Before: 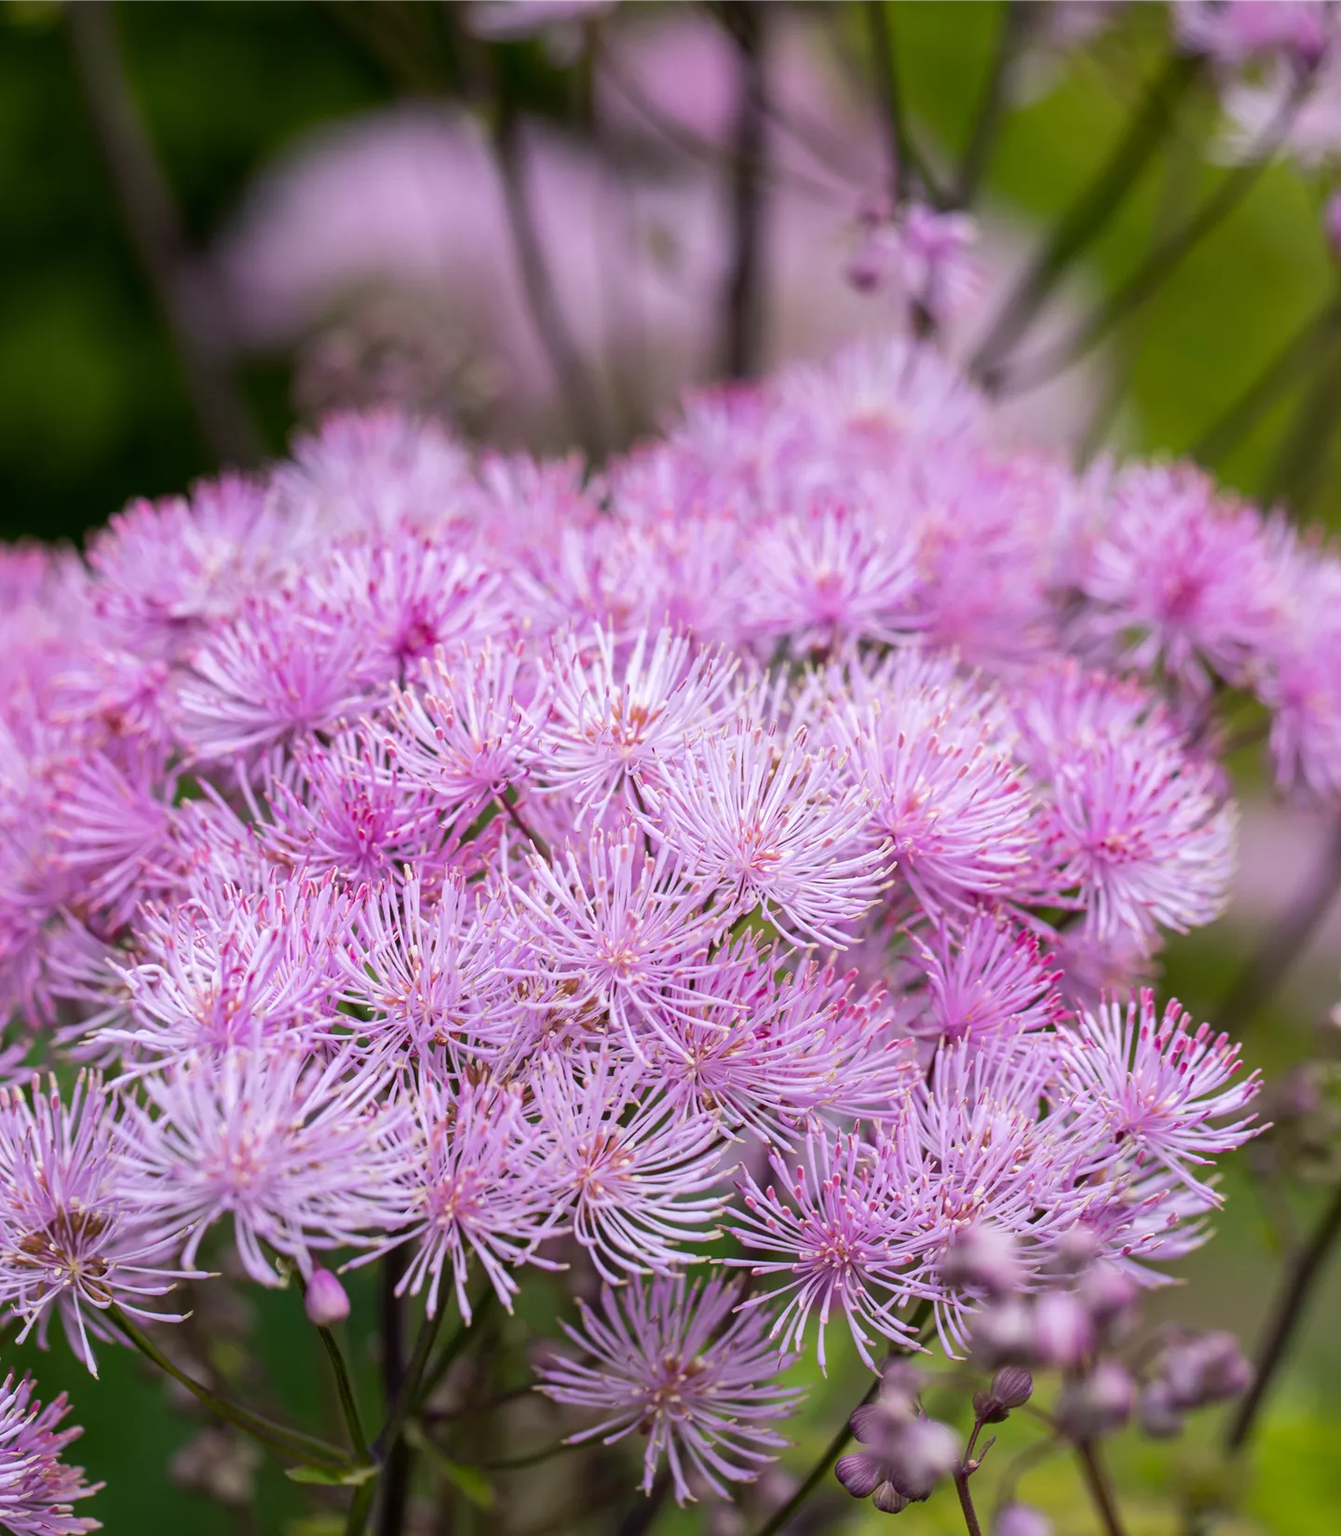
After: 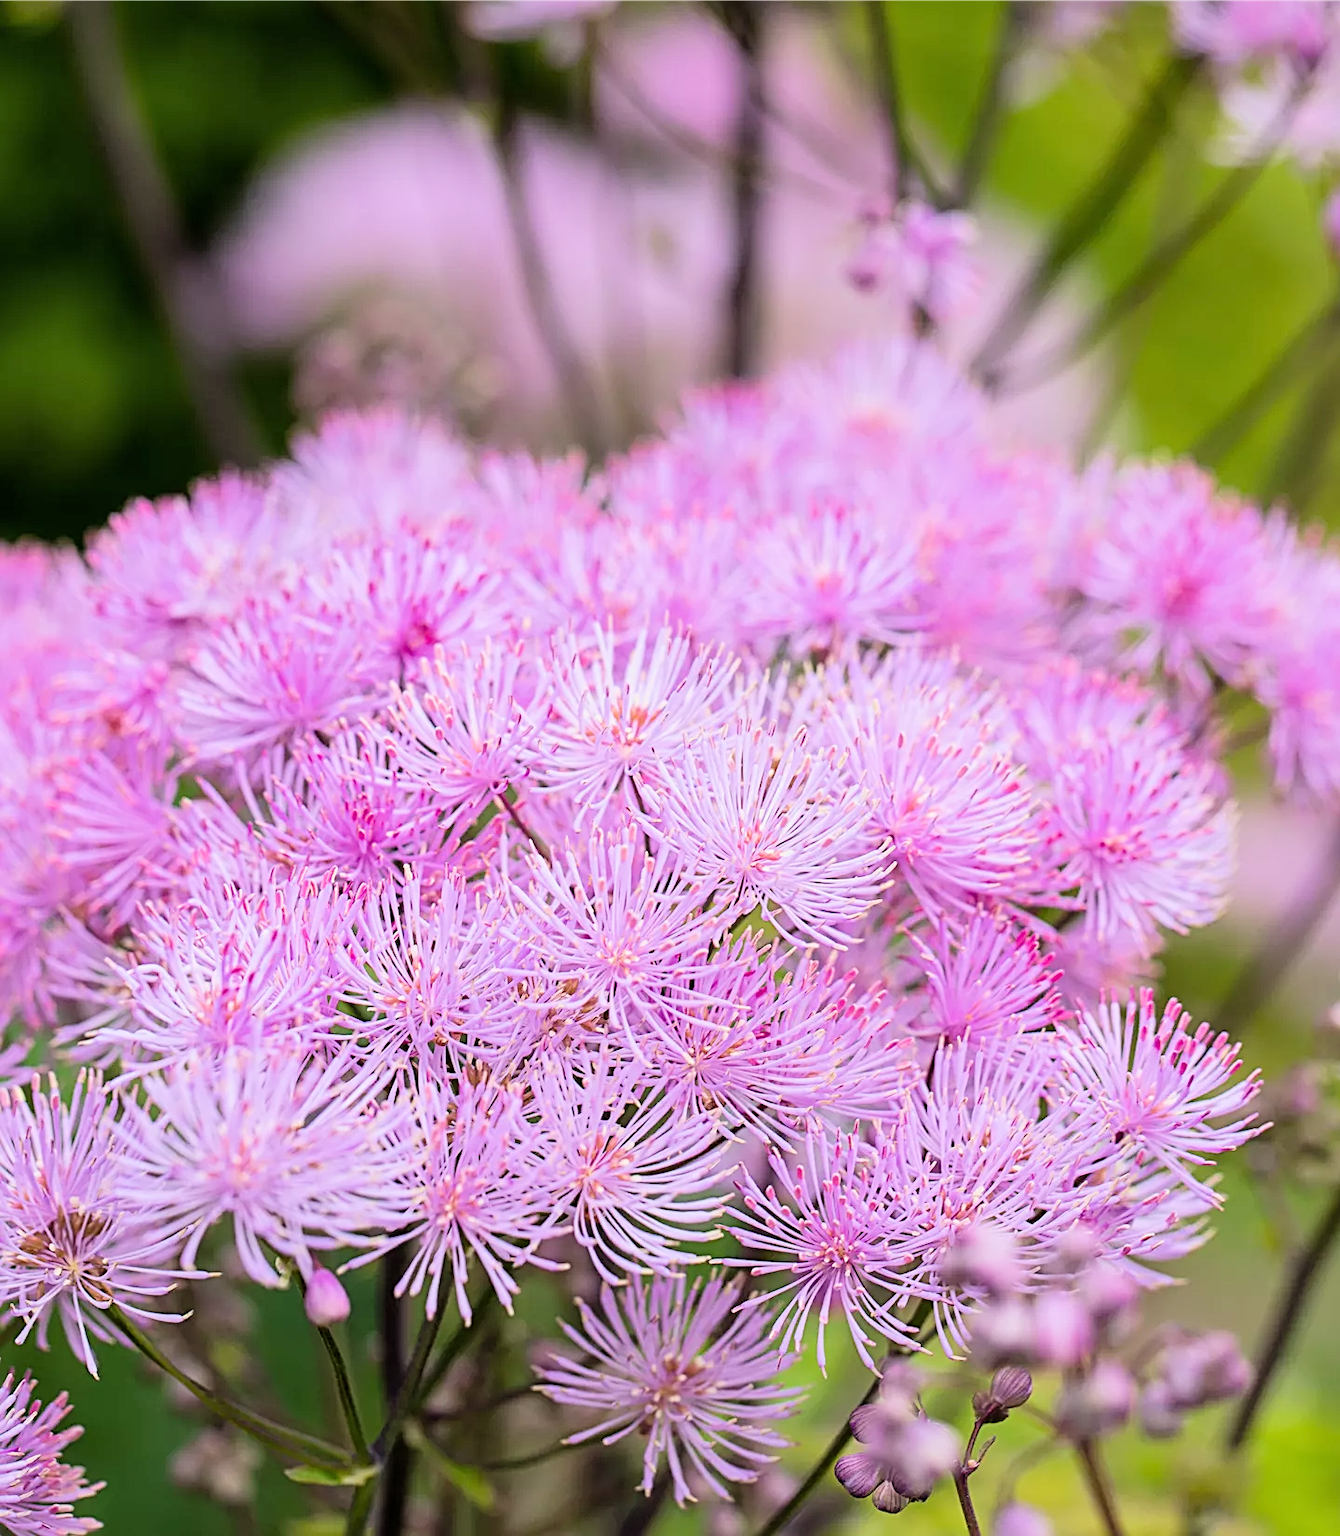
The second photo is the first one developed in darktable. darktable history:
exposure: black level correction 0, exposure 1.1 EV, compensate exposure bias true, compensate highlight preservation false
filmic rgb: black relative exposure -7.65 EV, white relative exposure 4.56 EV, hardness 3.61, color science v6 (2022)
sharpen: radius 2.584, amount 0.688
